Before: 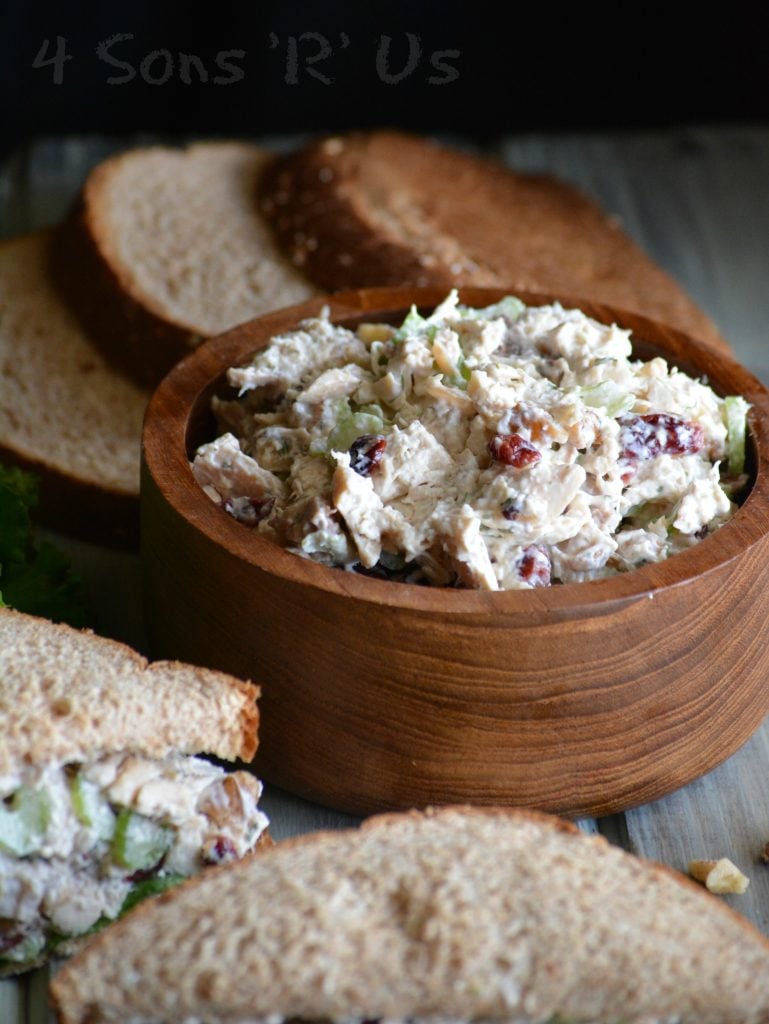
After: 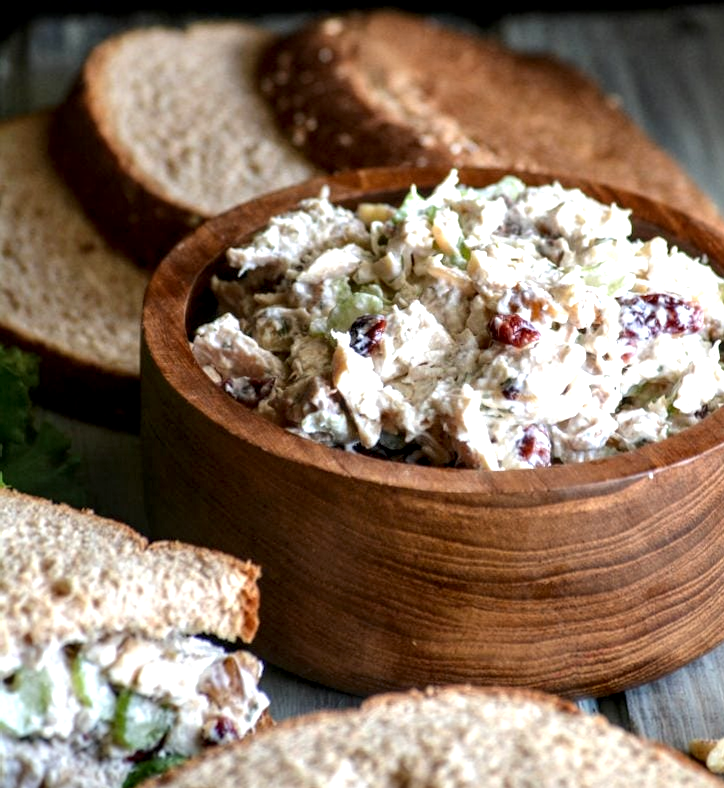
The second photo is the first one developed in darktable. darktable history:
exposure: exposure 0.498 EV, compensate highlight preservation false
local contrast: detail 160%
crop and rotate: angle 0.076°, top 11.704%, right 5.561%, bottom 11.141%
